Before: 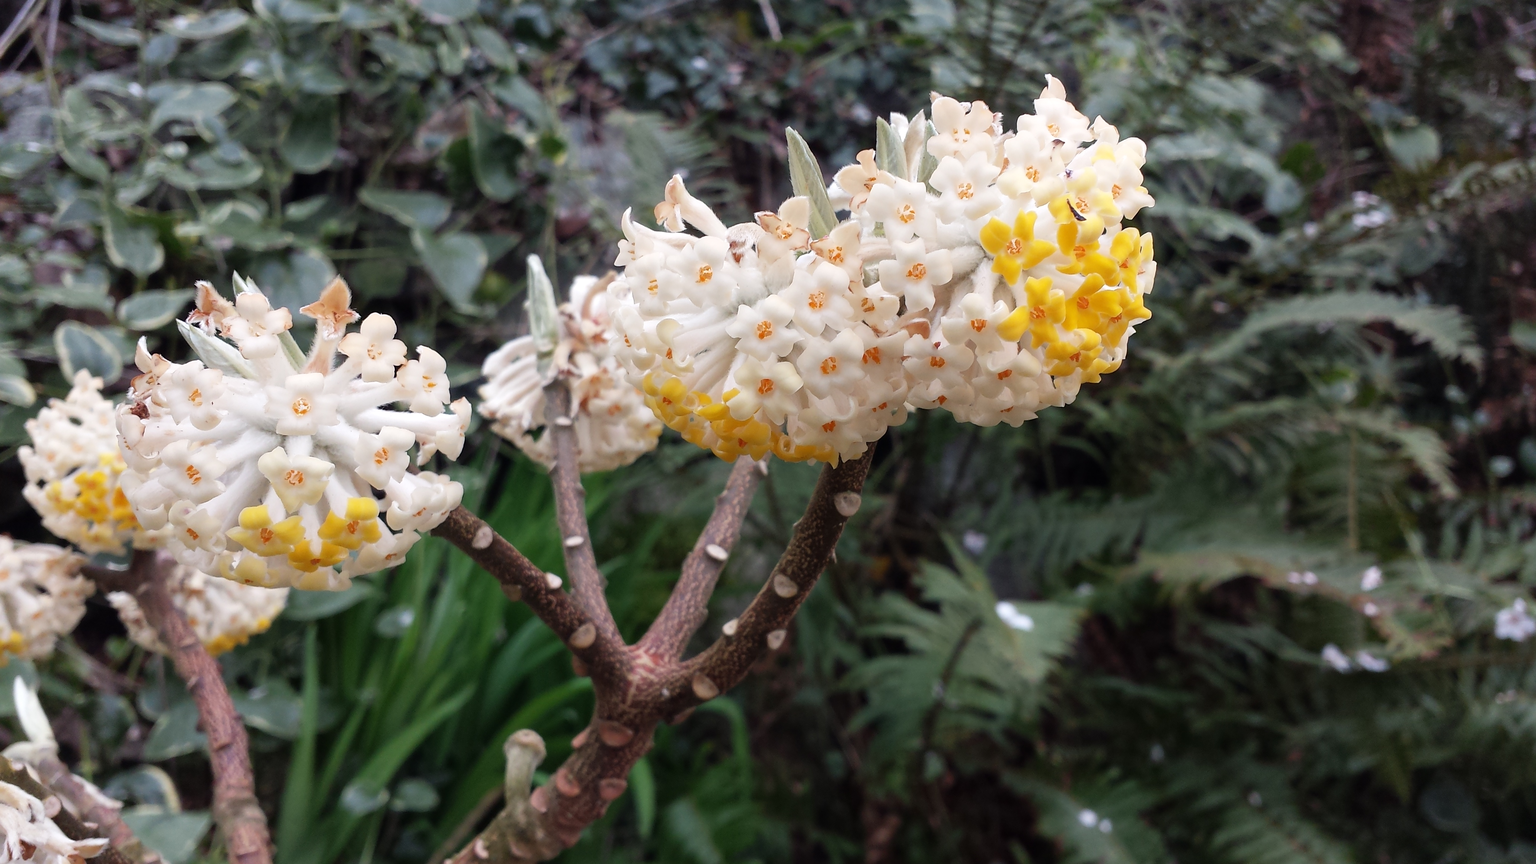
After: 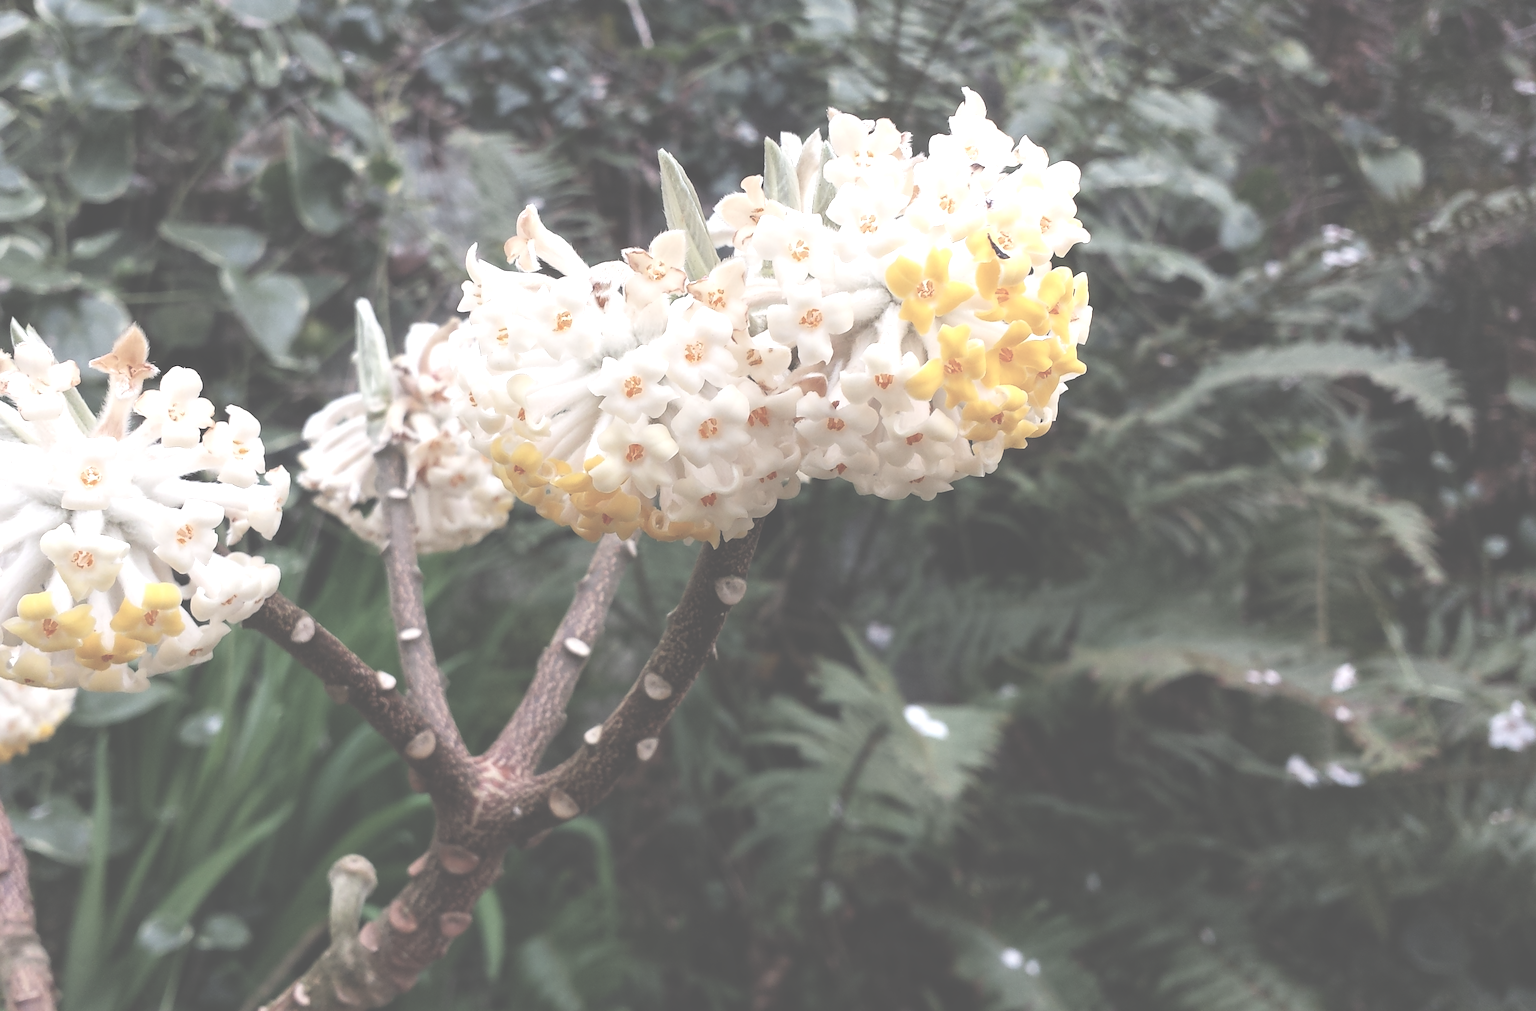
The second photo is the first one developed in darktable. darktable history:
contrast brightness saturation: contrast 0.1, saturation -0.36
crop and rotate: left 14.584%
exposure: black level correction -0.071, exposure 0.5 EV, compensate highlight preservation false
